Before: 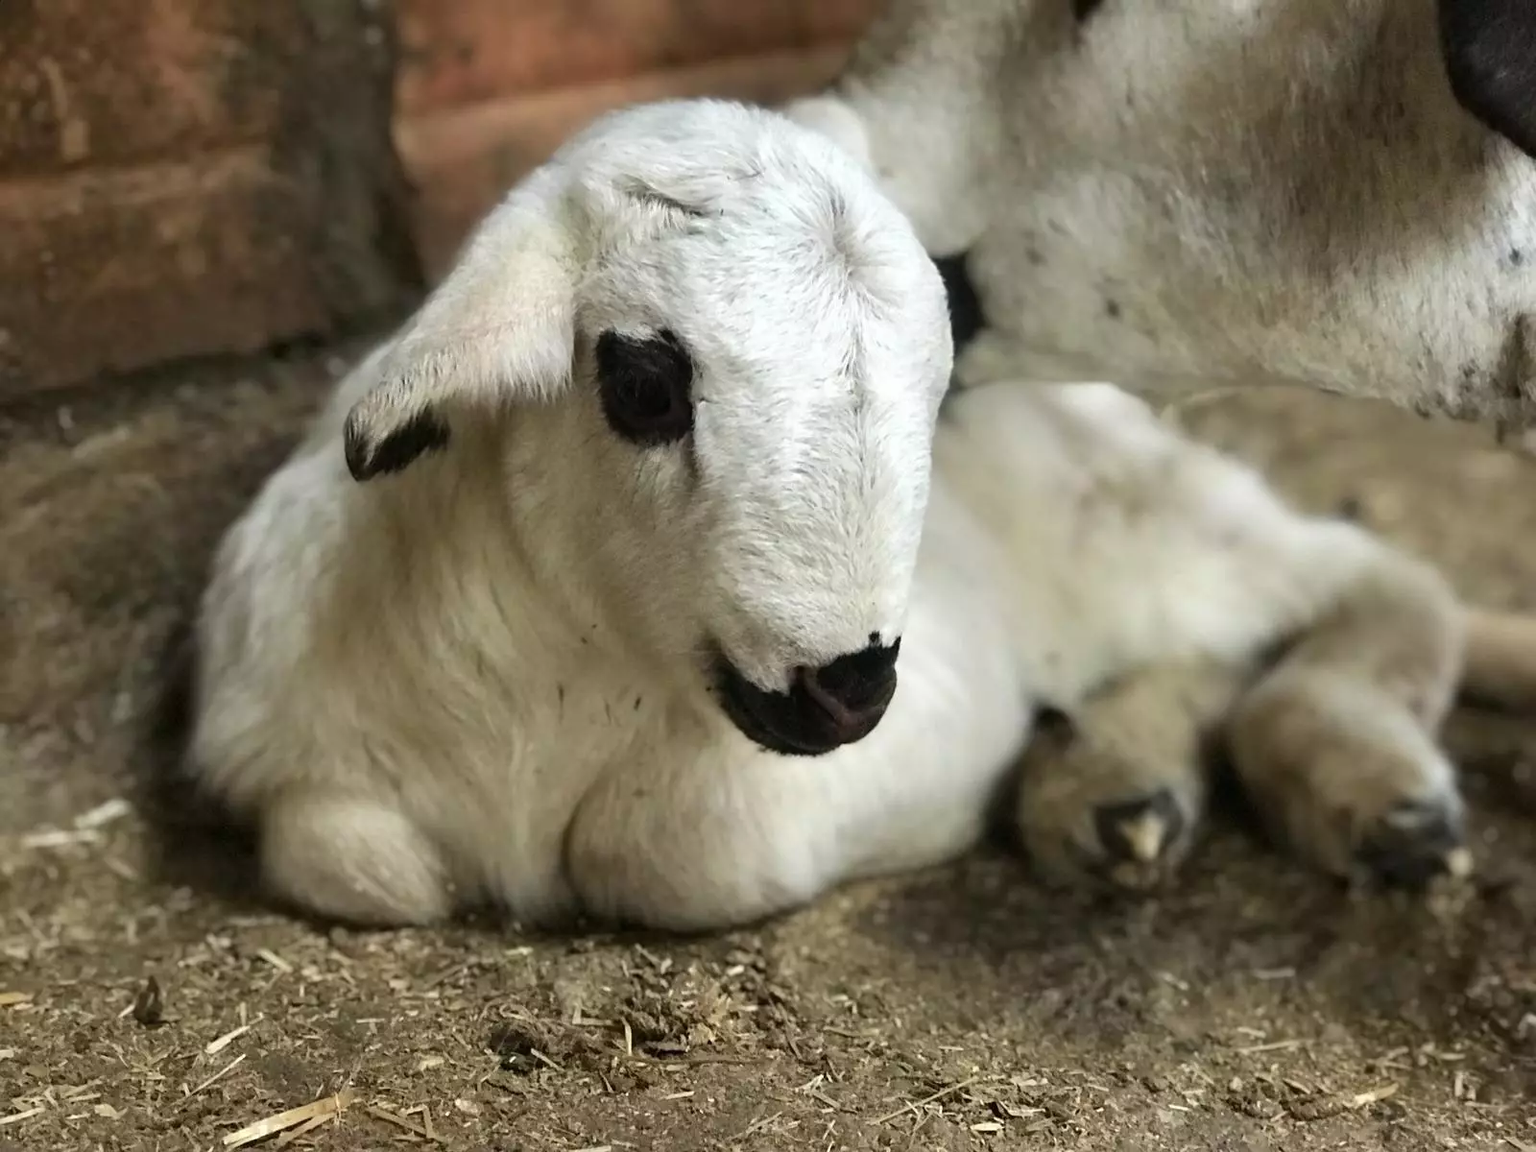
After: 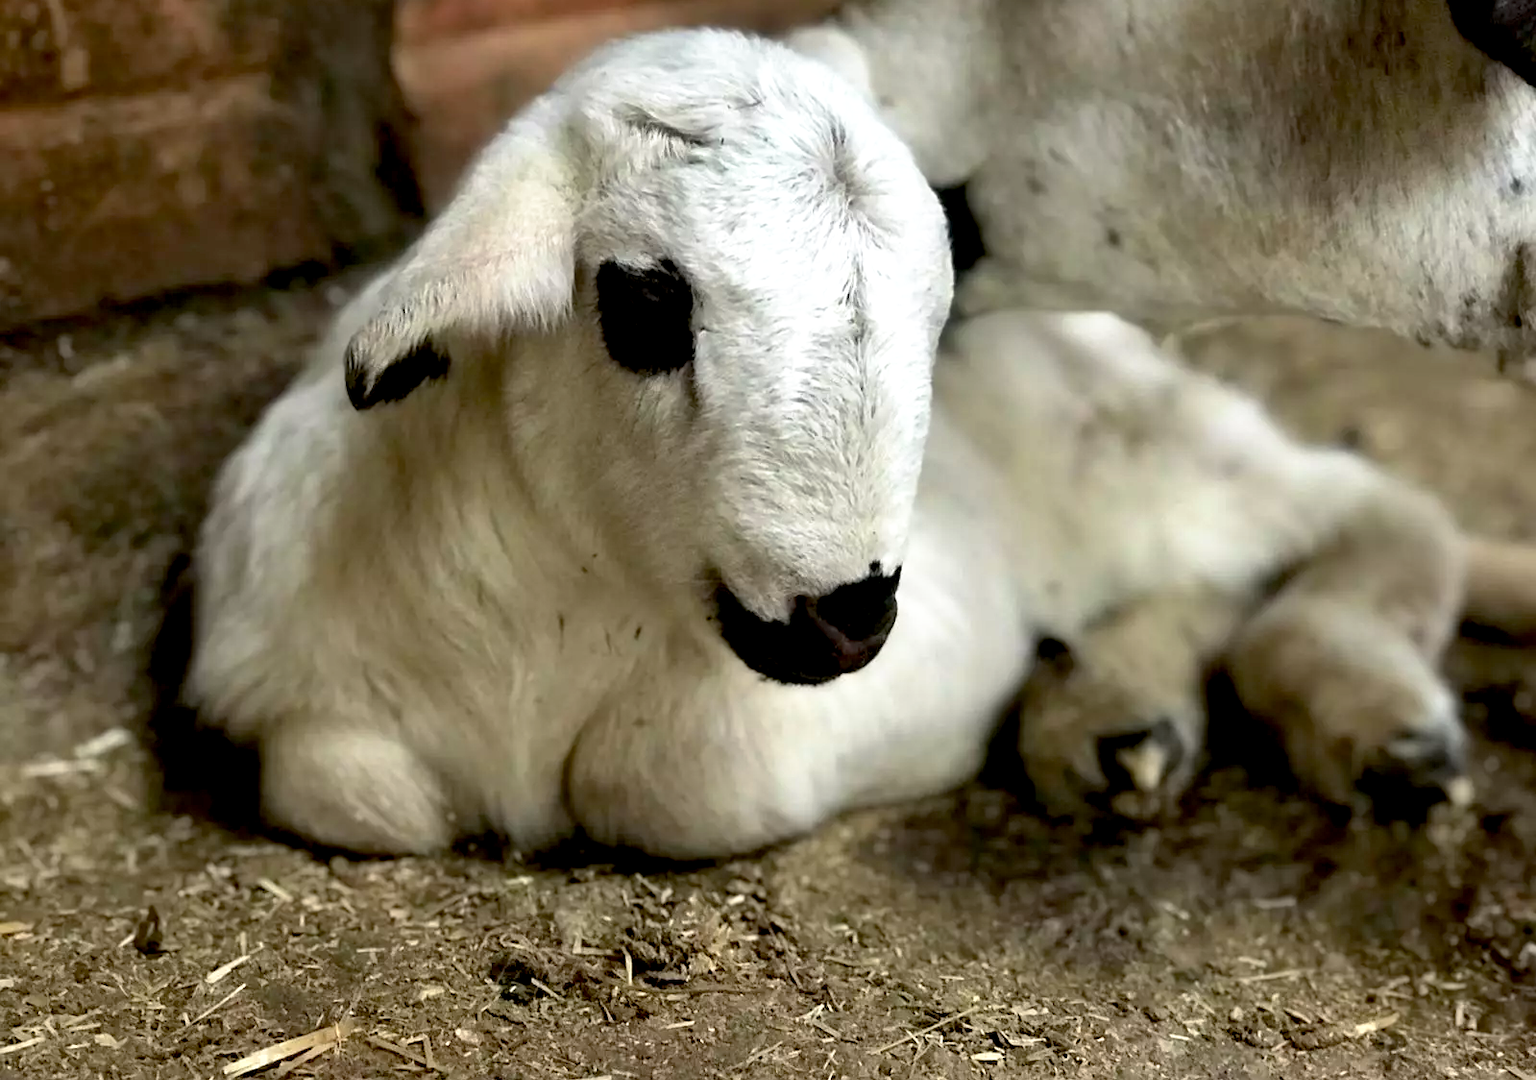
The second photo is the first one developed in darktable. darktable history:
base curve: curves: ch0 [(0.017, 0) (0.425, 0.441) (0.844, 0.933) (1, 1)], preserve colors none
shadows and highlights: shadows 11.11, white point adjustment 1.26, soften with gaussian
crop and rotate: top 6.168%
